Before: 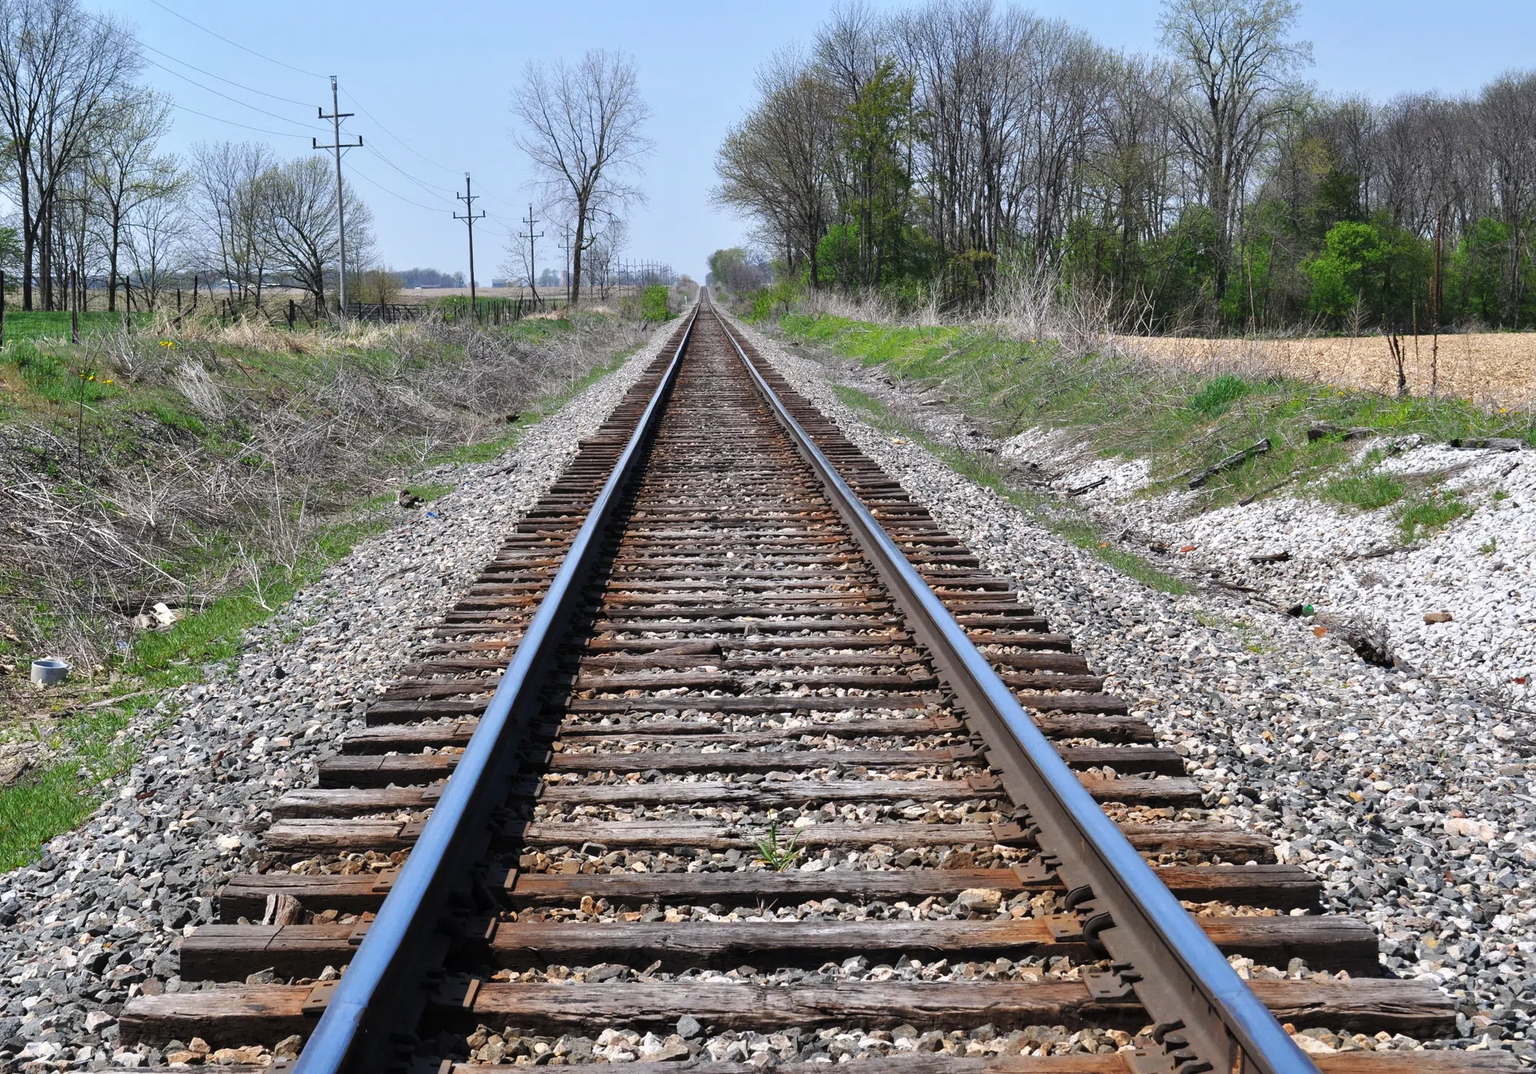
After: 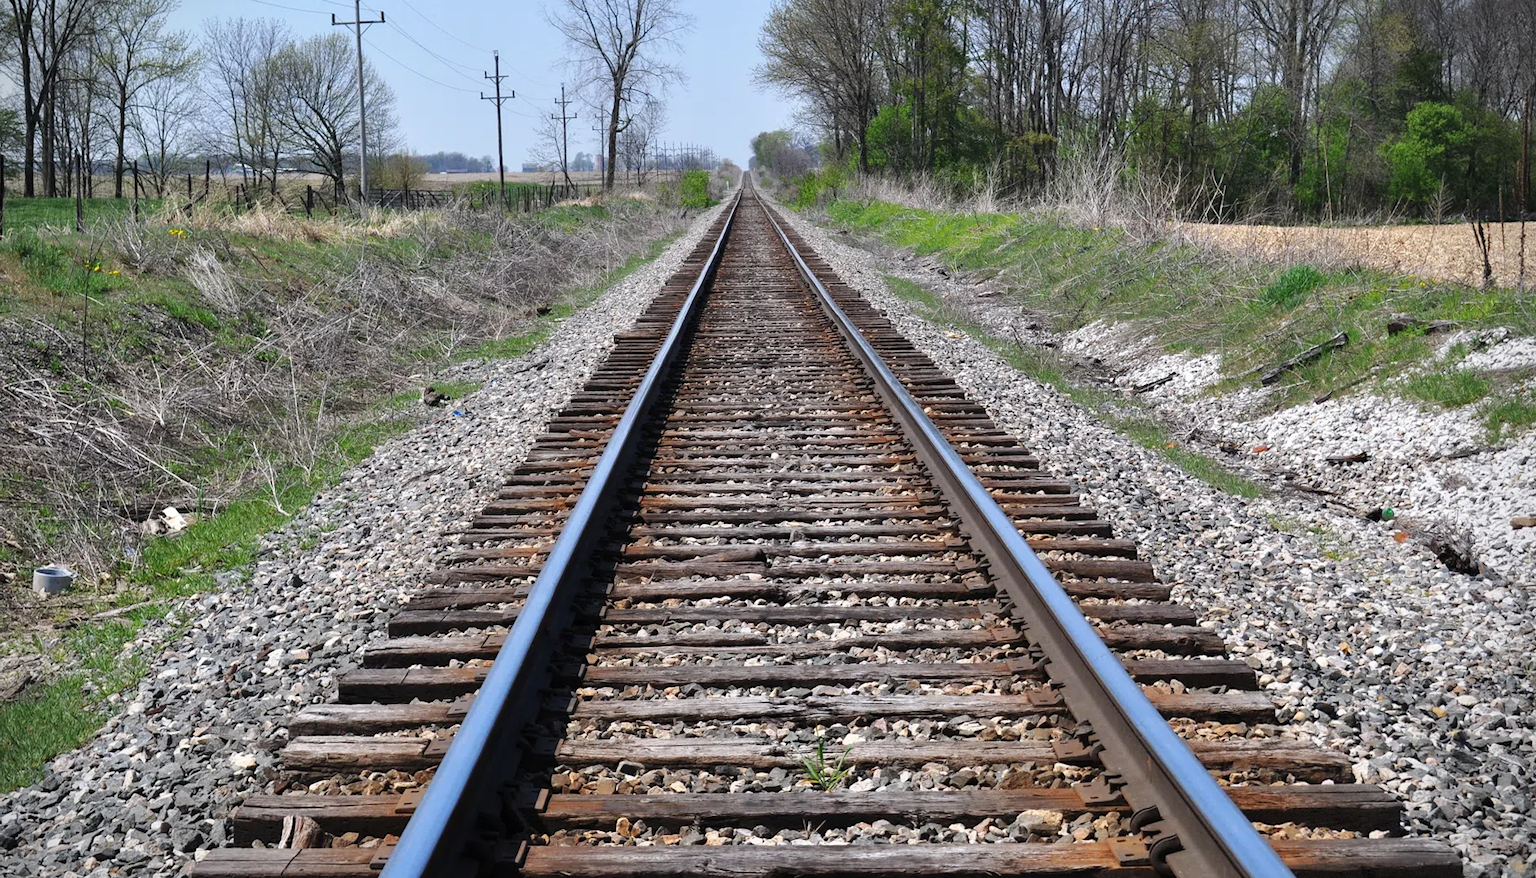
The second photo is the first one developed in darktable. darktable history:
crop and rotate: angle 0.03°, top 11.643%, right 5.651%, bottom 11.189%
vignetting: dithering 8-bit output, unbound false
